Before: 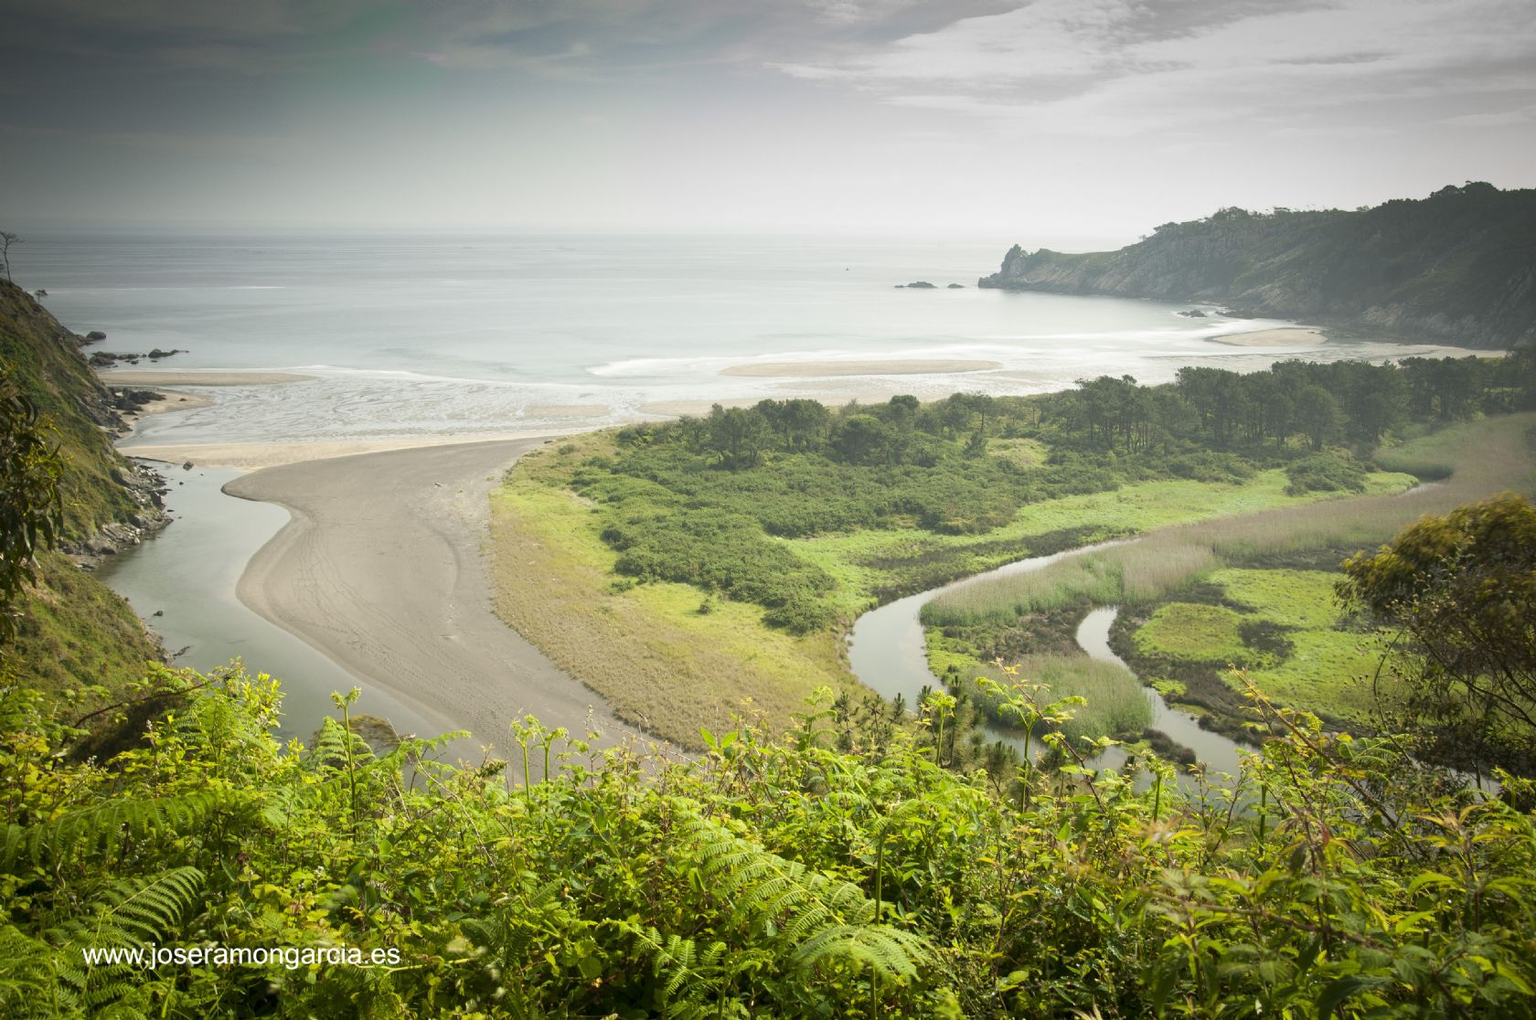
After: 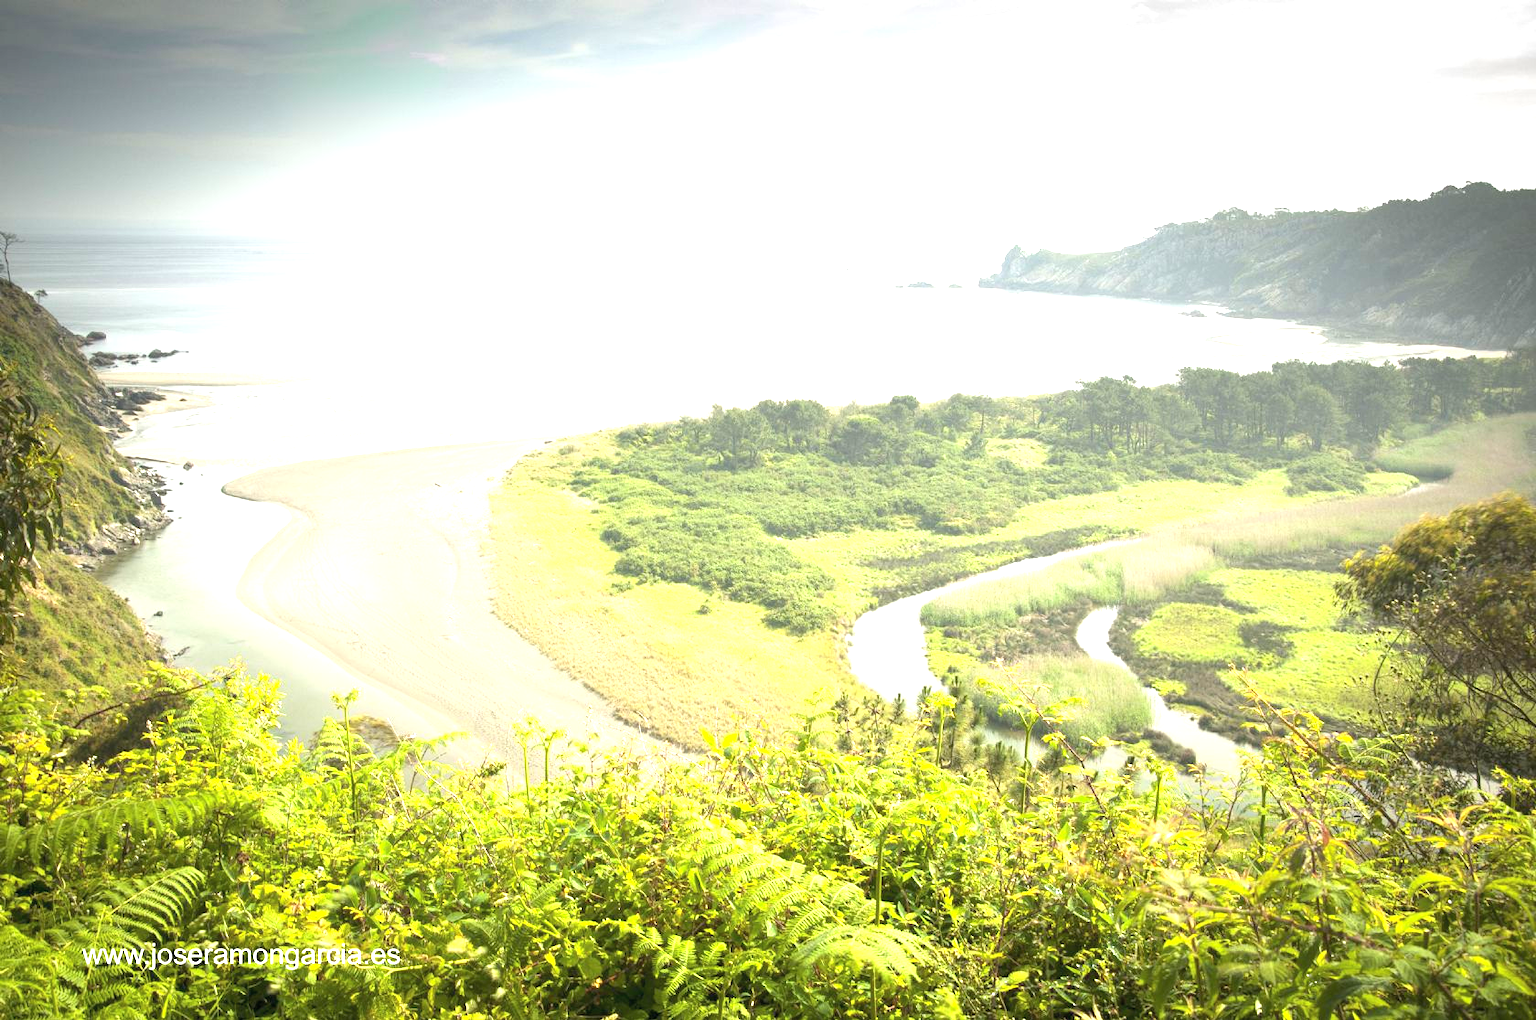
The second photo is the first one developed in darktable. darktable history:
exposure: black level correction 0, exposure 1.45 EV, compensate exposure bias true, compensate highlight preservation false
contrast brightness saturation: contrast 0.05, brightness 0.06, saturation 0.01
tone equalizer: on, module defaults
